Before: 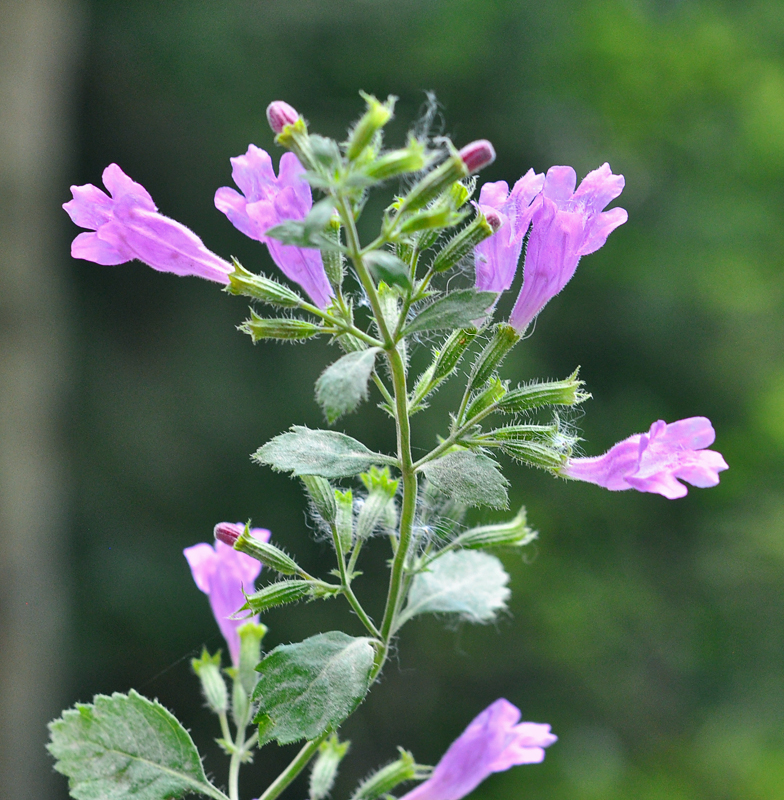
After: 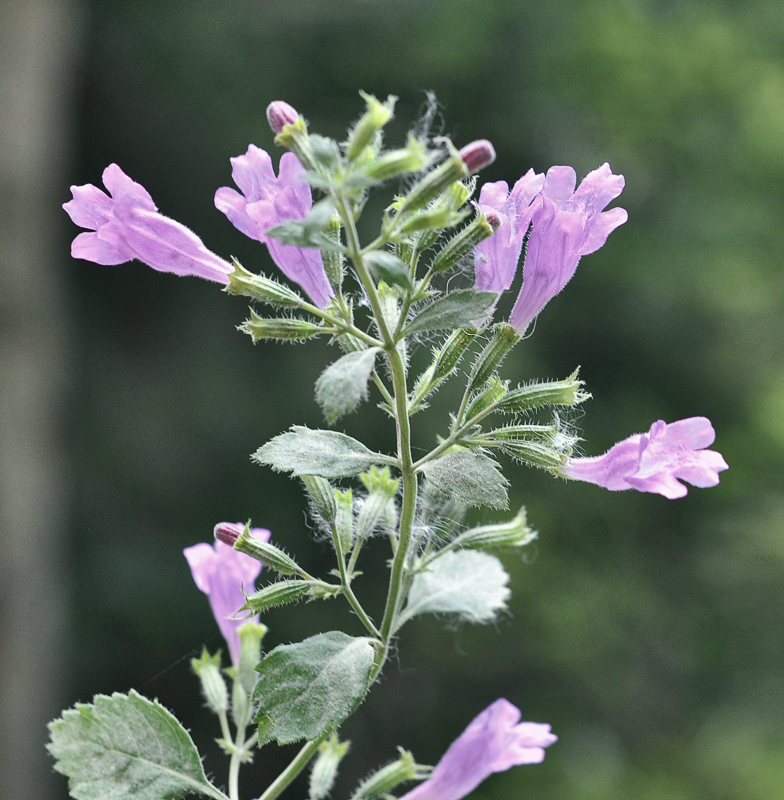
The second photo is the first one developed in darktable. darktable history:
haze removal: strength 0.027, distance 0.244, compatibility mode true, adaptive false
contrast brightness saturation: contrast 0.104, saturation -0.371
